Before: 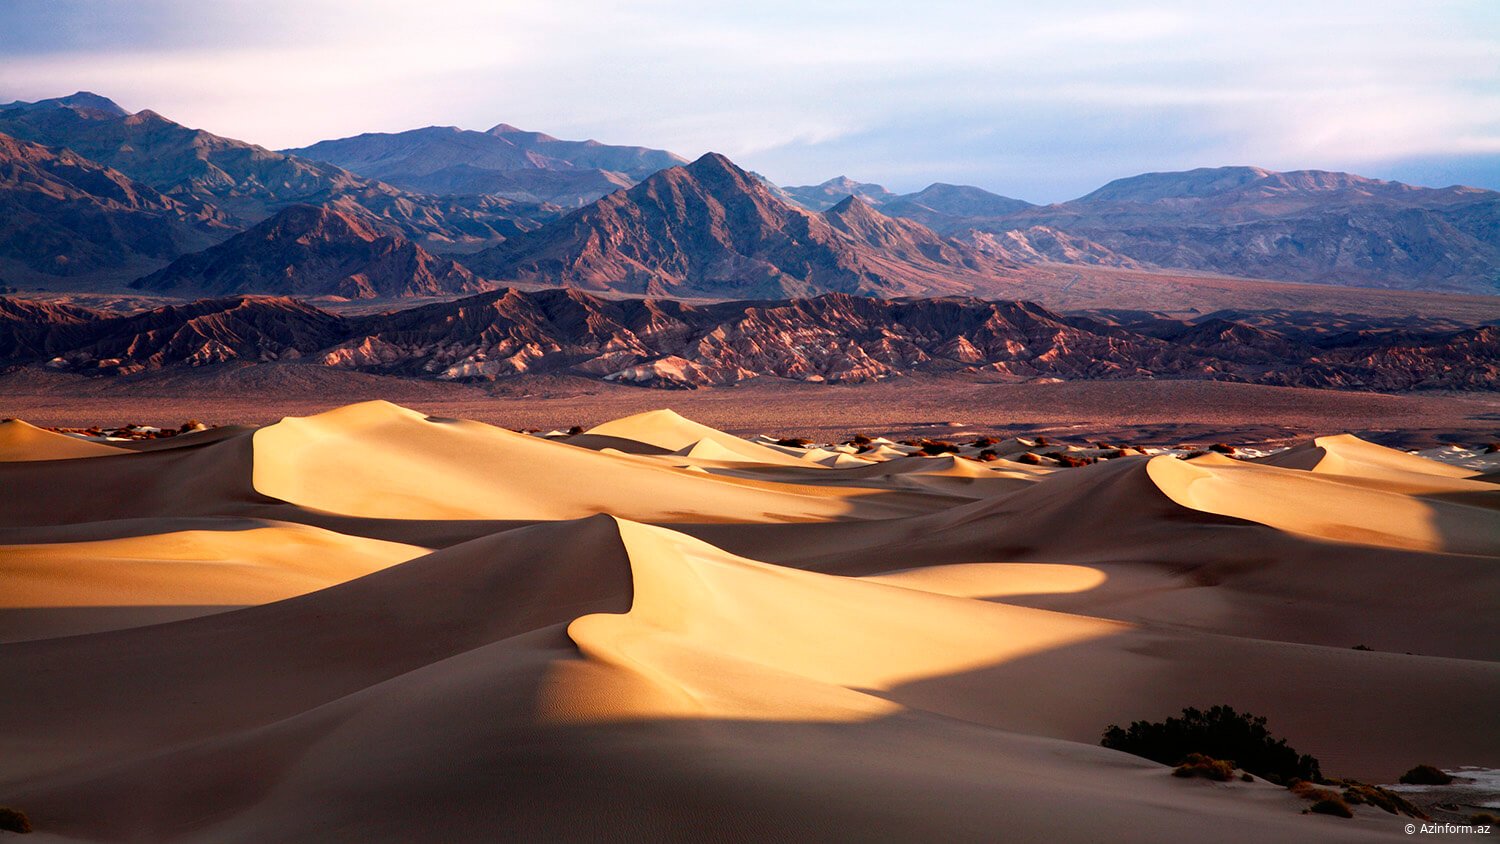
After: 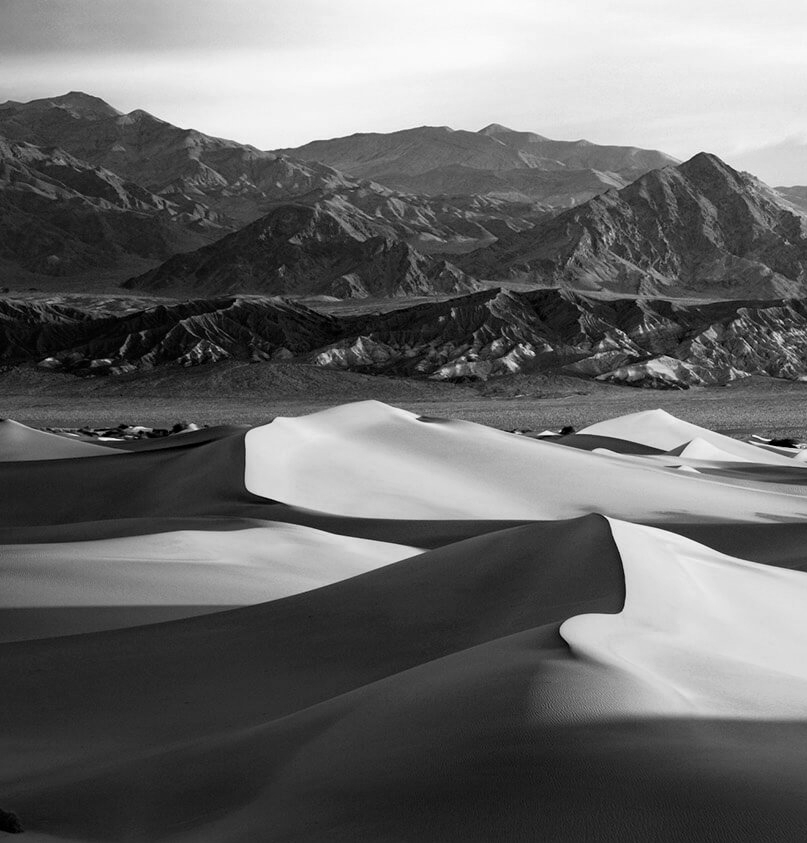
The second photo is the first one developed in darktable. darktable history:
crop: left 0.587%, right 45.588%, bottom 0.086%
haze removal: adaptive false
monochrome: on, module defaults
